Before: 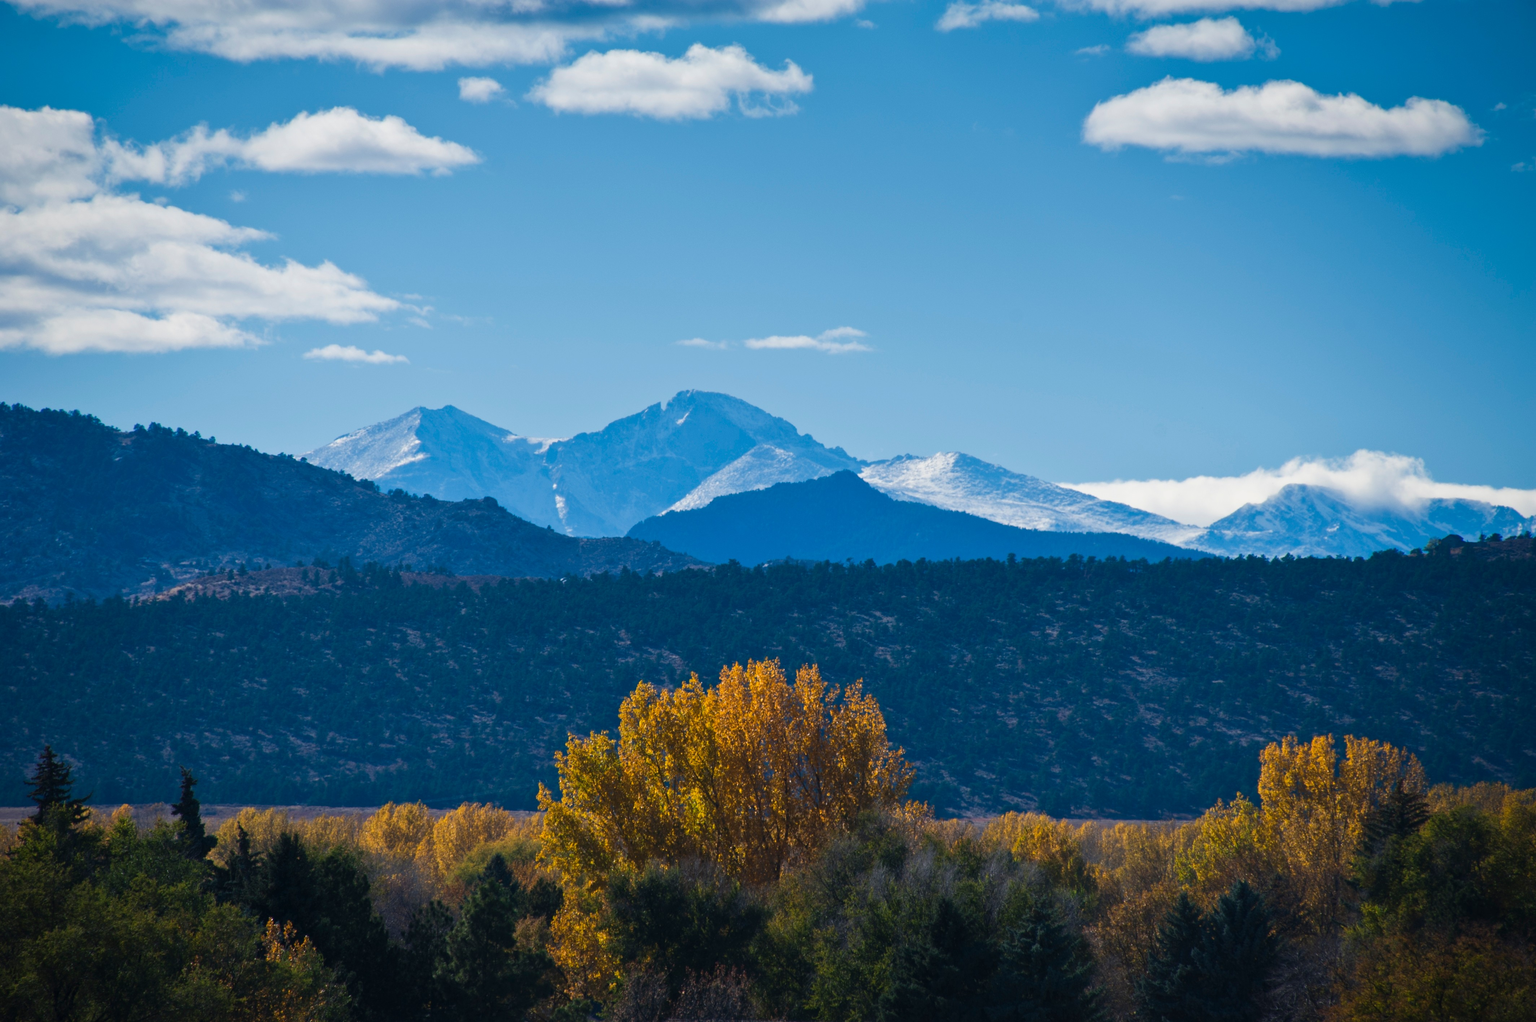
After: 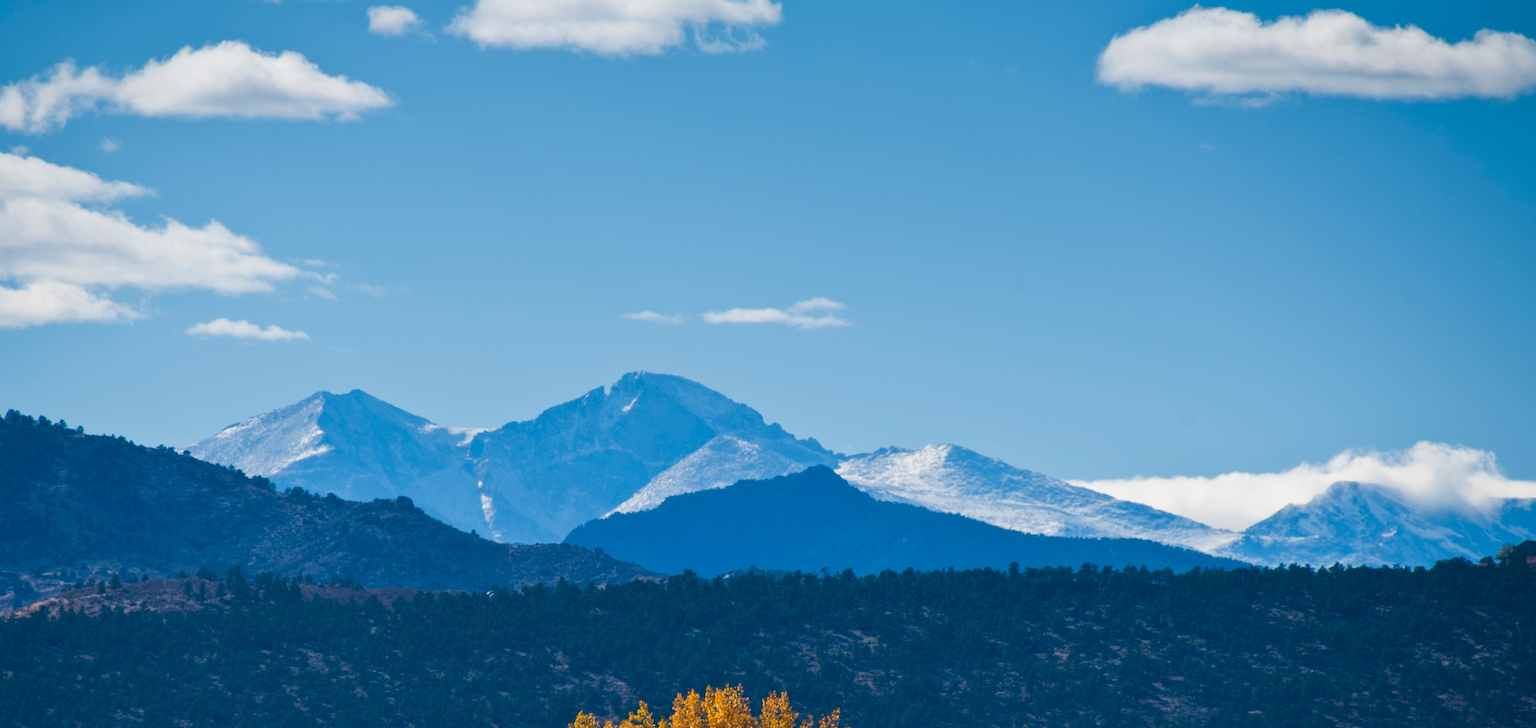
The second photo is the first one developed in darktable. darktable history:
crop and rotate: left 9.381%, top 7.099%, right 5.003%, bottom 31.91%
